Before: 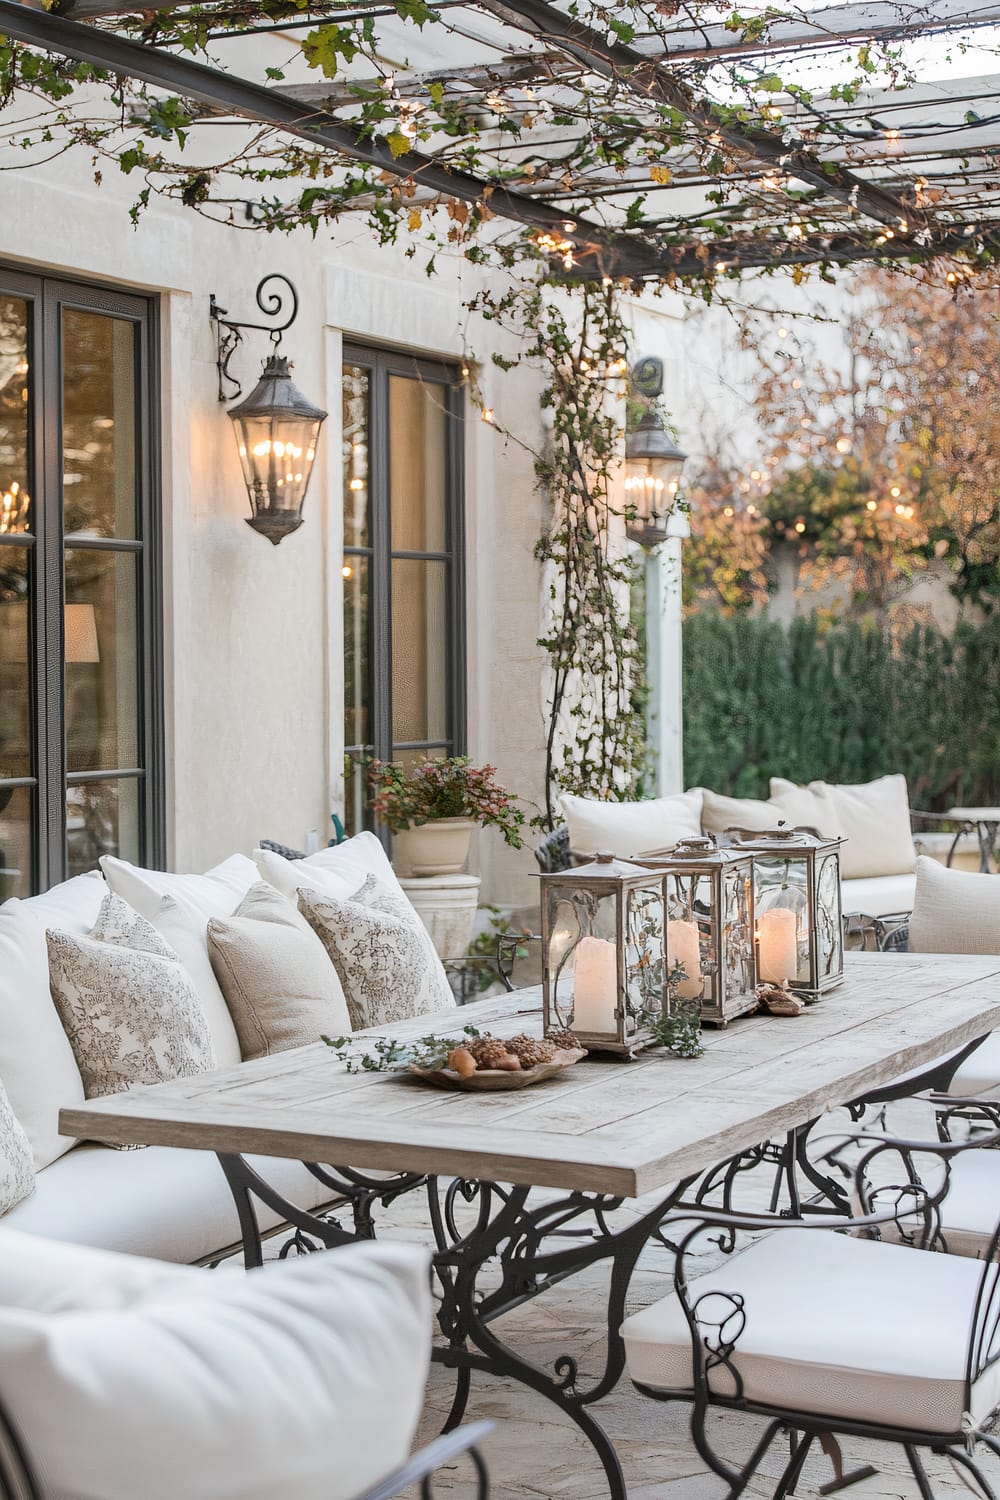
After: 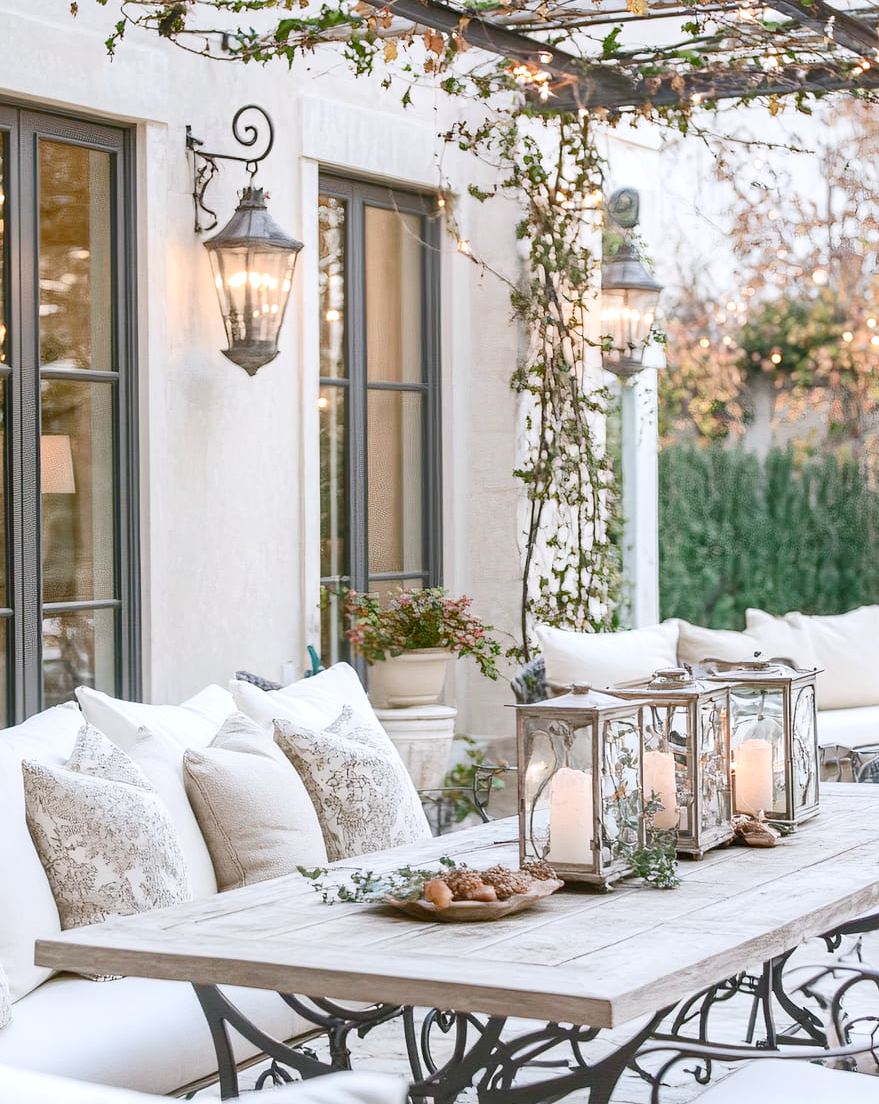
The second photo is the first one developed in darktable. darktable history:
crop and rotate: left 2.425%, top 11.305%, right 9.6%, bottom 15.08%
exposure: black level correction 0, exposure 0.9 EV, compensate highlight preservation false
color balance rgb: shadows lift › chroma 1%, shadows lift › hue 113°, highlights gain › chroma 0.2%, highlights gain › hue 333°, perceptual saturation grading › global saturation 20%, perceptual saturation grading › highlights -50%, perceptual saturation grading › shadows 25%, contrast -30%
tone equalizer: -8 EV -0.417 EV, -7 EV -0.389 EV, -6 EV -0.333 EV, -5 EV -0.222 EV, -3 EV 0.222 EV, -2 EV 0.333 EV, -1 EV 0.389 EV, +0 EV 0.417 EV, edges refinement/feathering 500, mask exposure compensation -1.57 EV, preserve details no
contrast brightness saturation: contrast 0.03, brightness -0.04
white balance: red 0.983, blue 1.036
